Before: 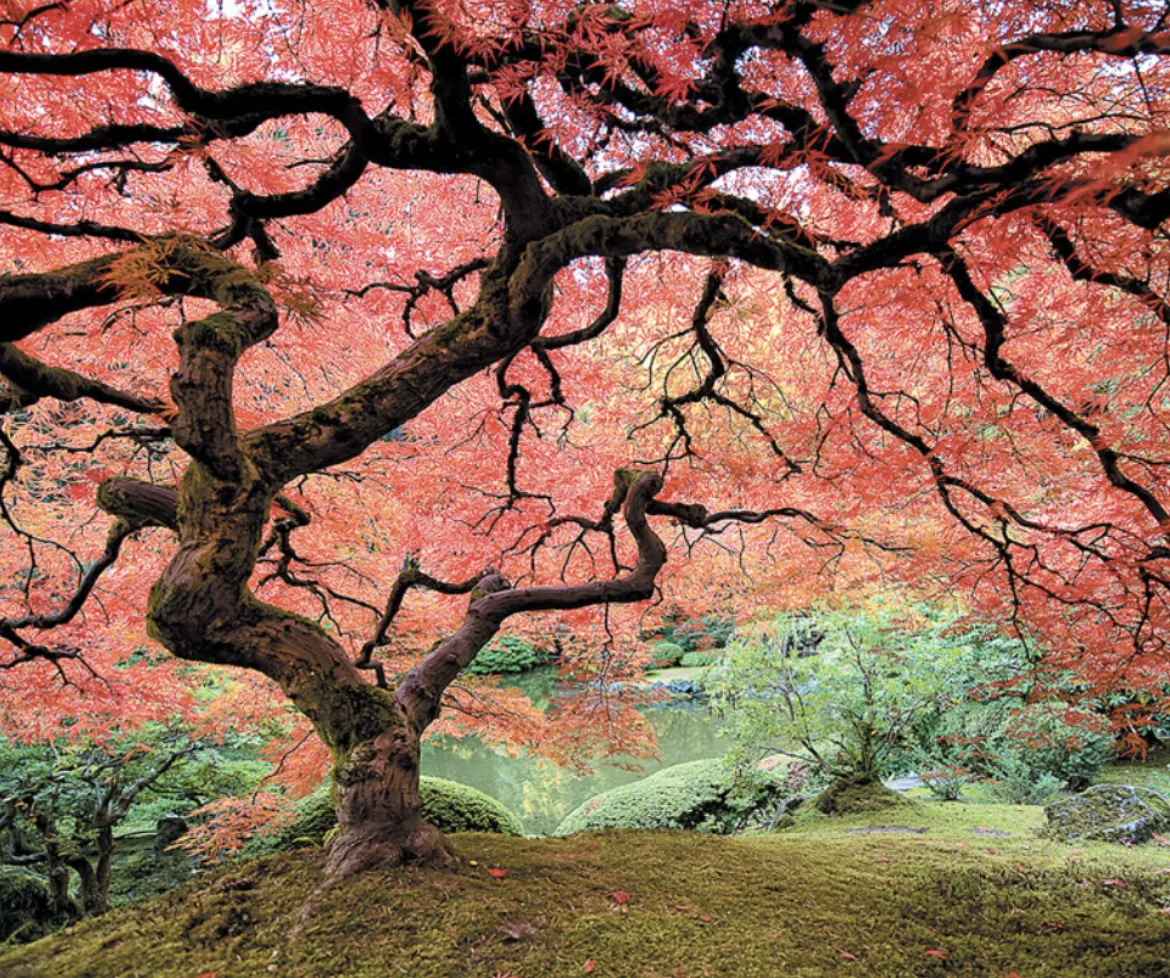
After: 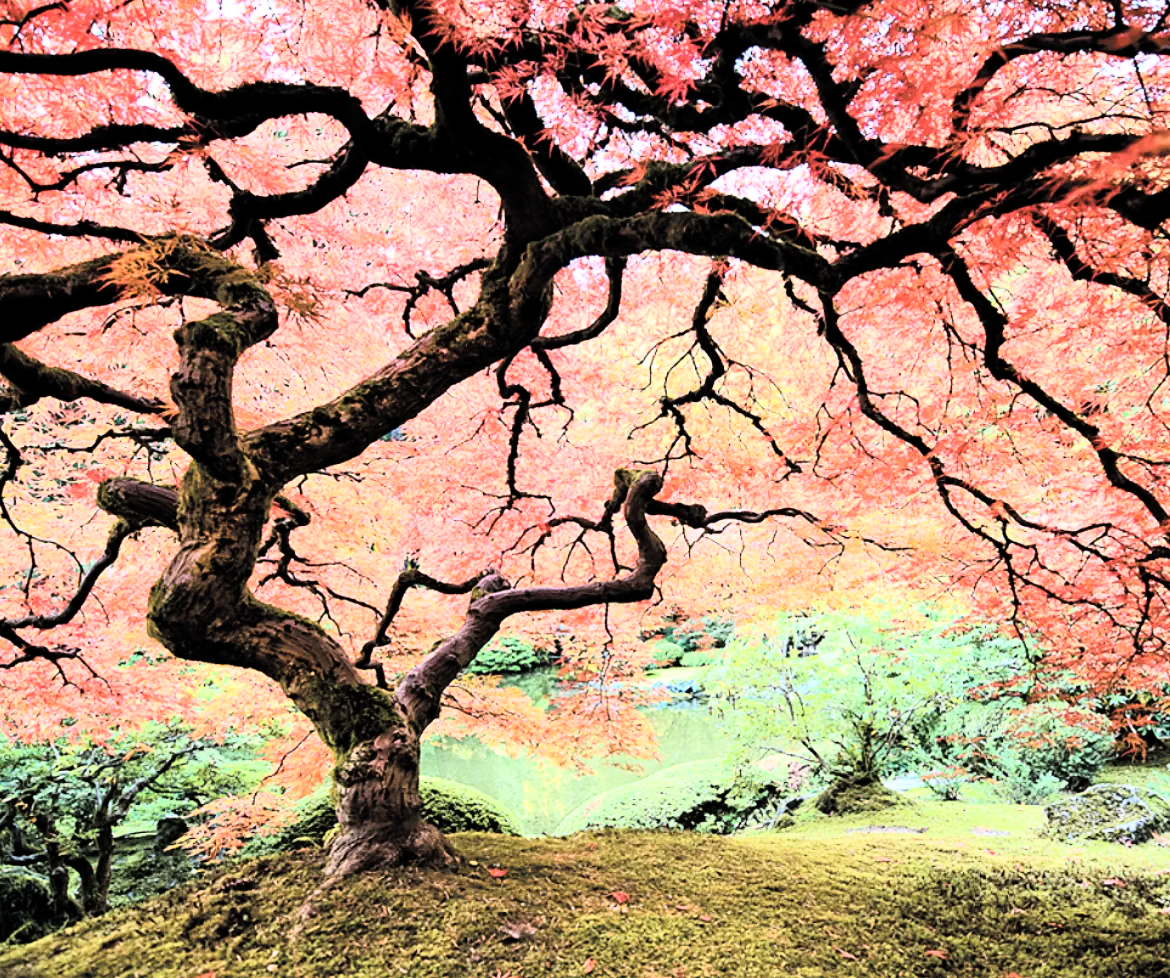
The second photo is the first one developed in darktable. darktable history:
tone equalizer: on, module defaults
rgb curve: curves: ch0 [(0, 0) (0.21, 0.15) (0.24, 0.21) (0.5, 0.75) (0.75, 0.96) (0.89, 0.99) (1, 1)]; ch1 [(0, 0.02) (0.21, 0.13) (0.25, 0.2) (0.5, 0.67) (0.75, 0.9) (0.89, 0.97) (1, 1)]; ch2 [(0, 0.02) (0.21, 0.13) (0.25, 0.2) (0.5, 0.67) (0.75, 0.9) (0.89, 0.97) (1, 1)], compensate middle gray true
